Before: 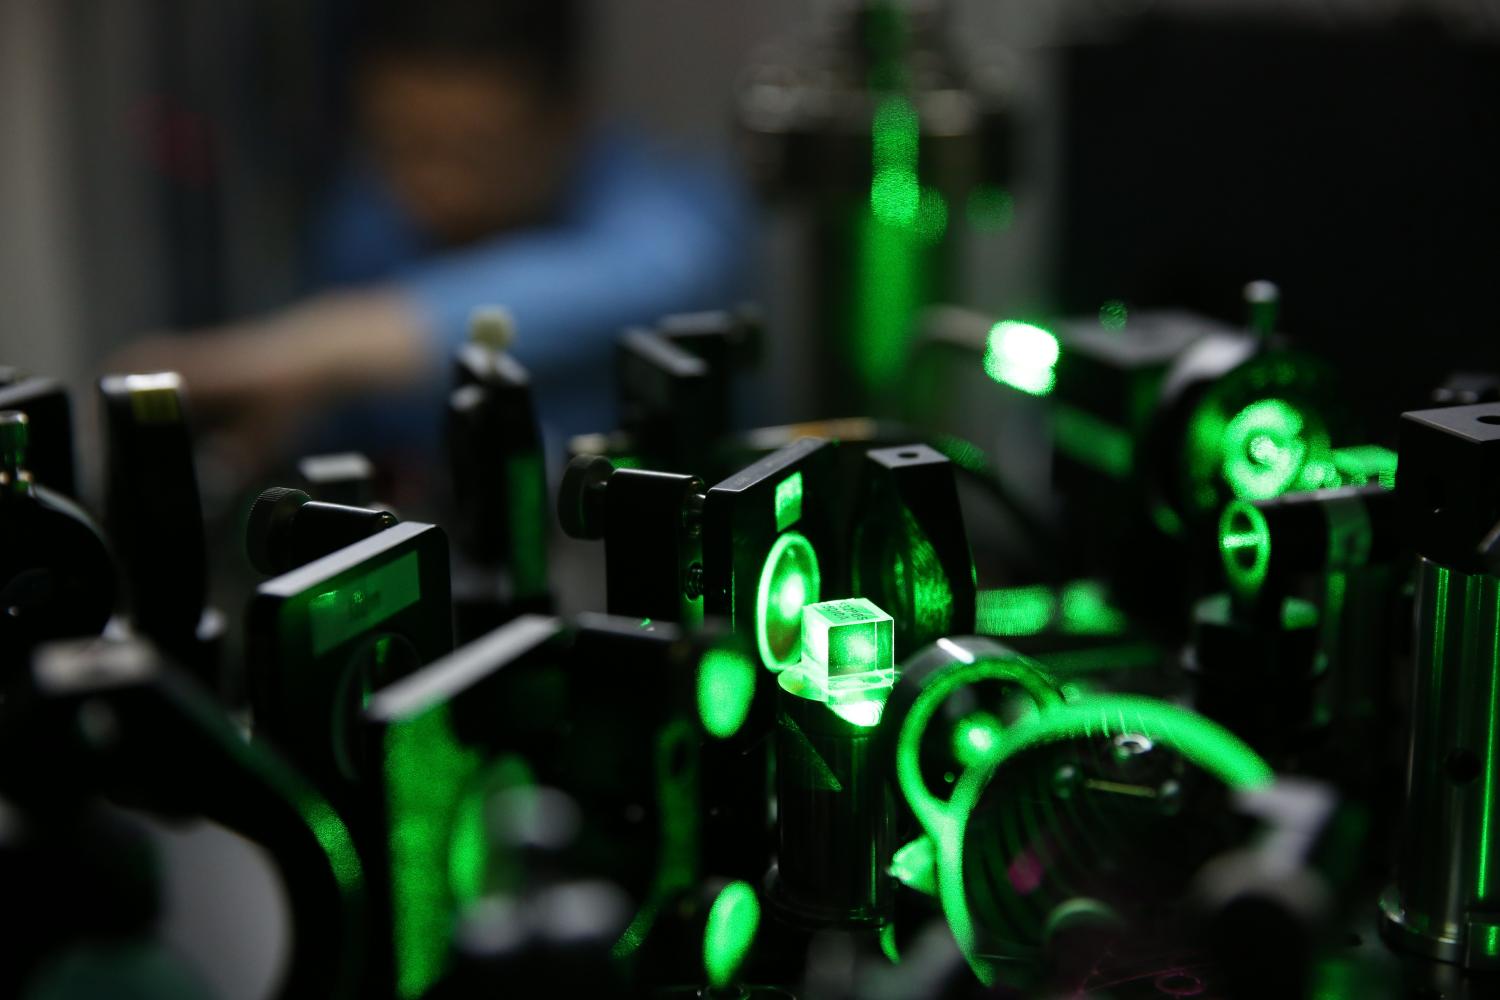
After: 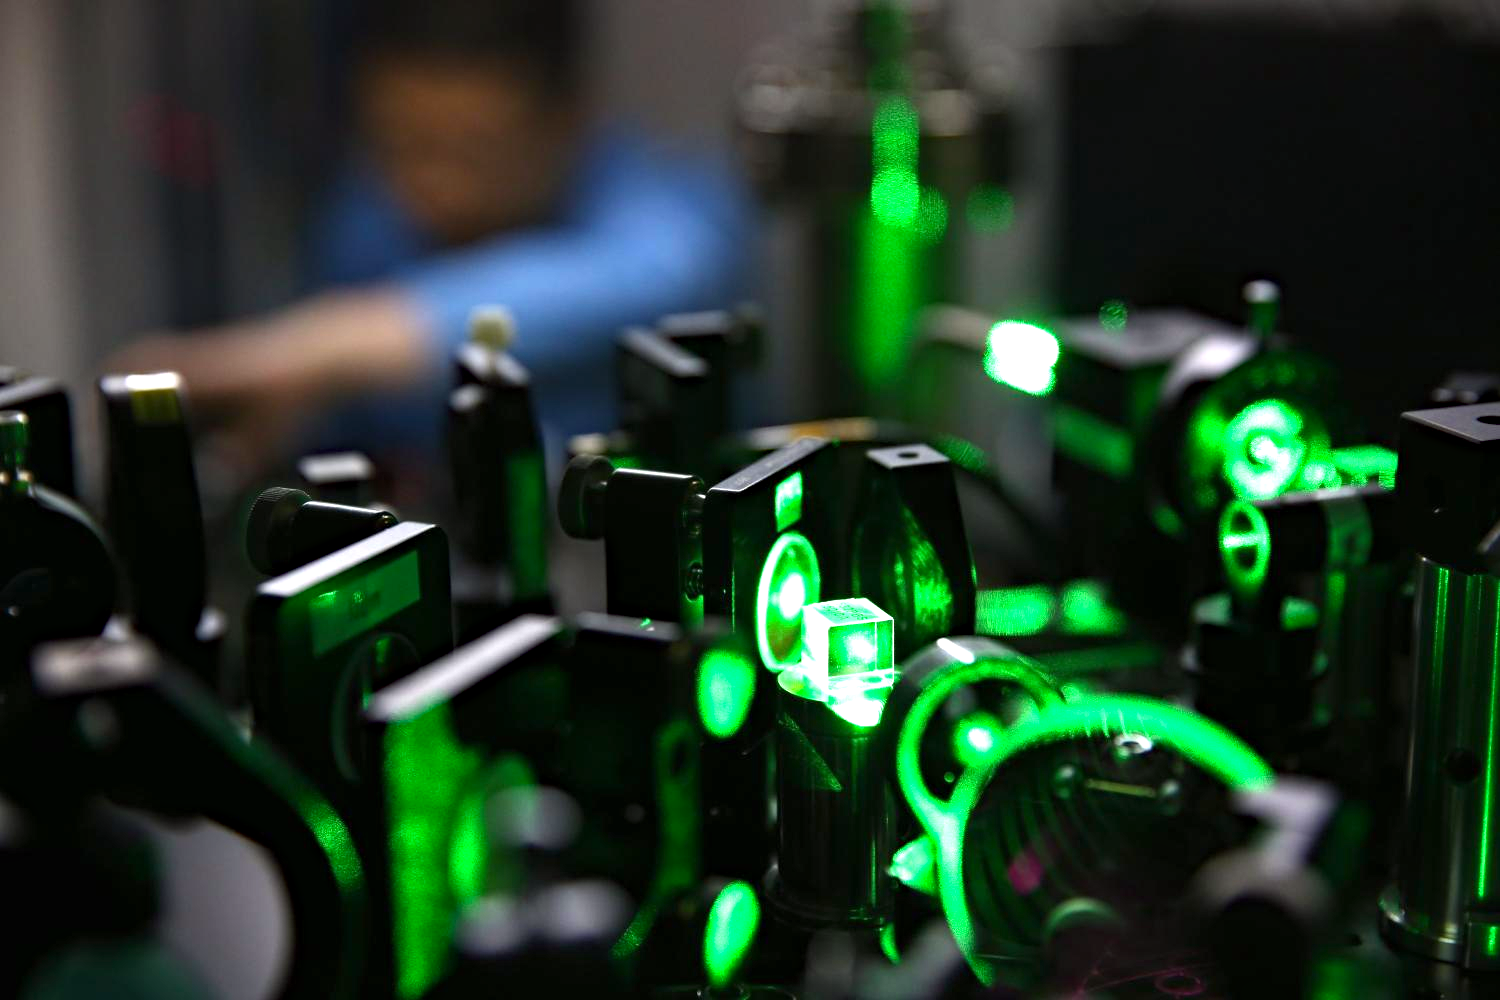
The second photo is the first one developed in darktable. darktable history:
haze removal: compatibility mode true, adaptive false
exposure: black level correction 0, exposure 1 EV, compensate exposure bias true, compensate highlight preservation false
shadows and highlights: shadows -23.79, highlights 48, soften with gaussian
